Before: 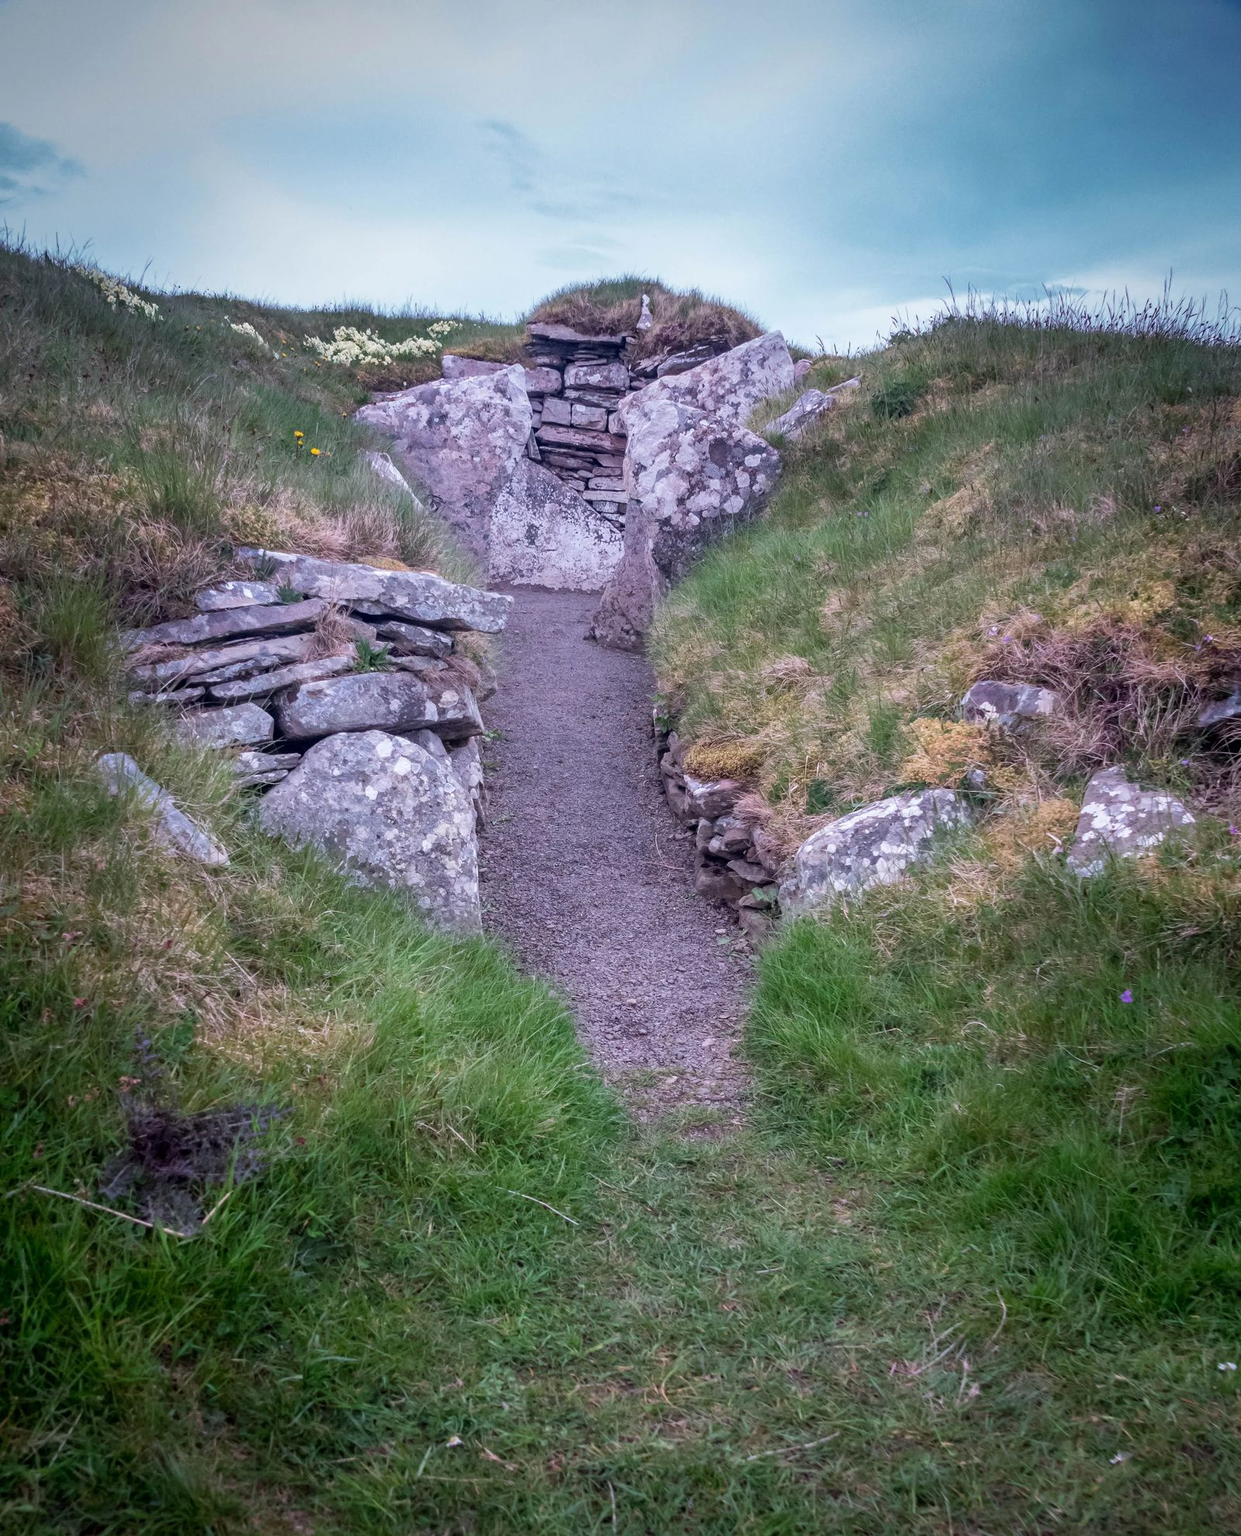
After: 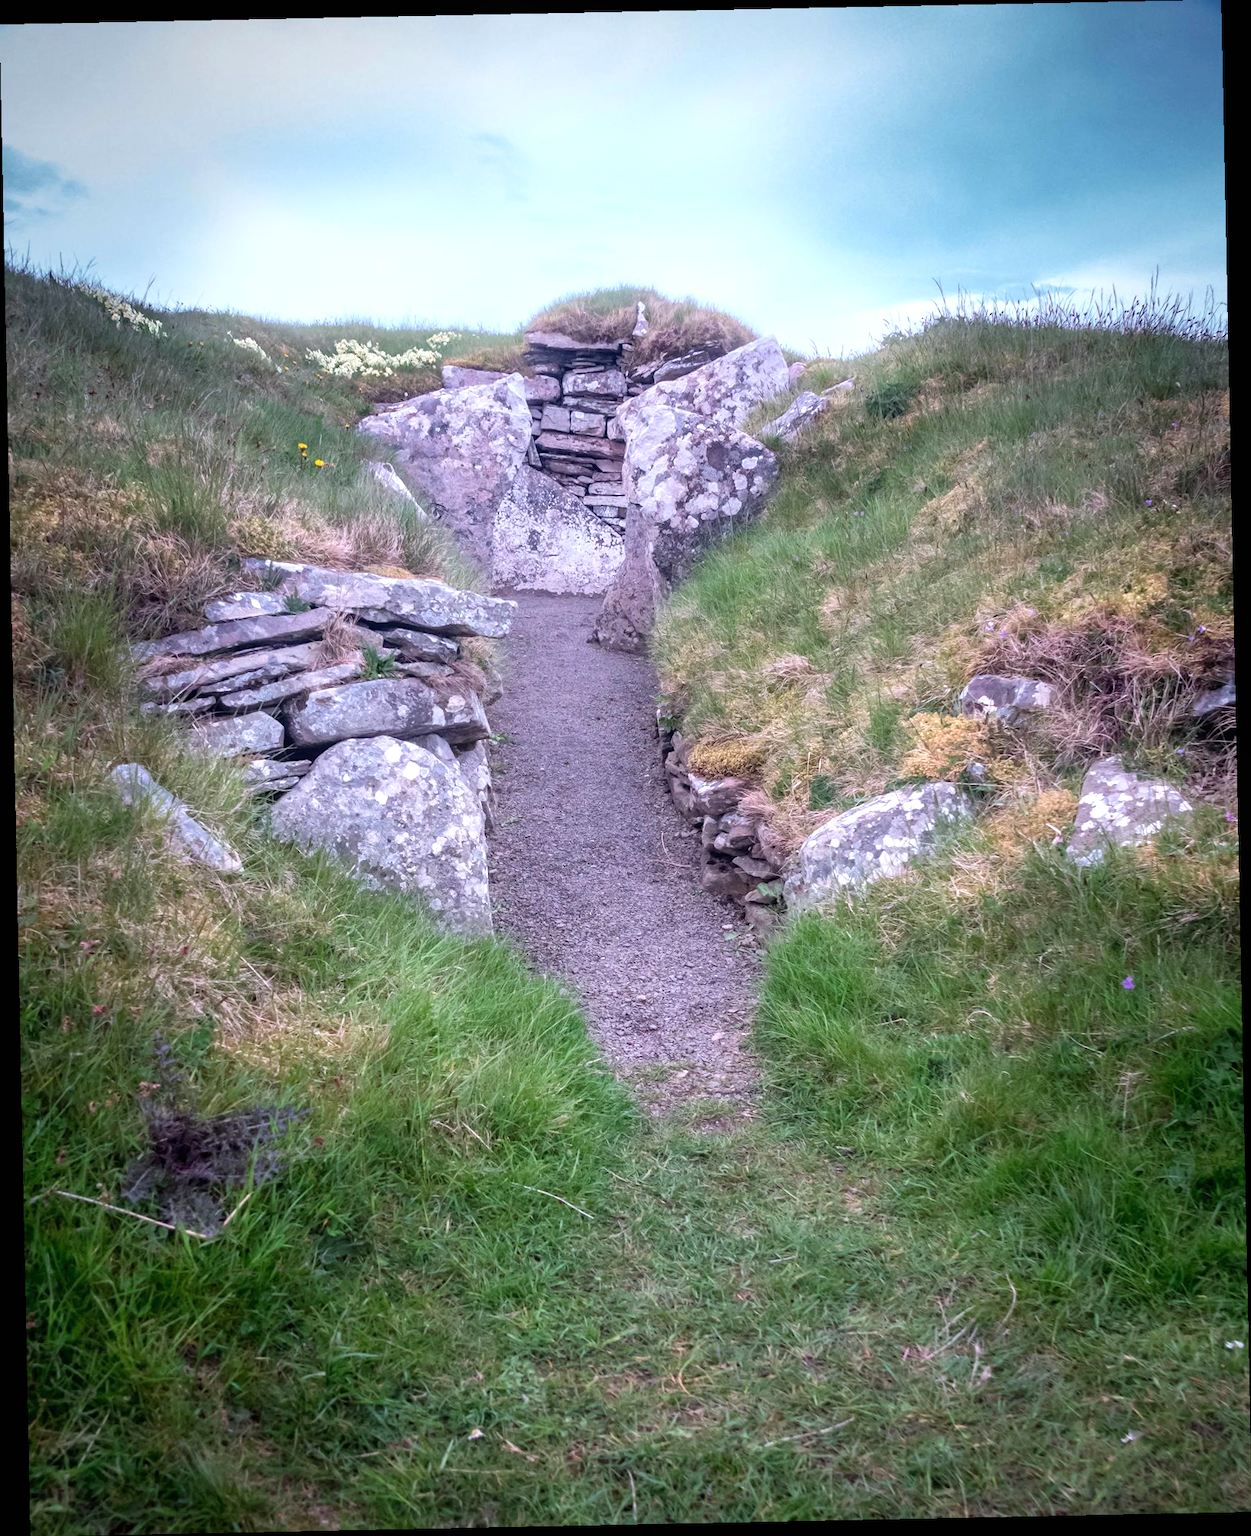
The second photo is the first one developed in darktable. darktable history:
rotate and perspective: rotation -1.17°, automatic cropping off
bloom: size 9%, threshold 100%, strength 7%
exposure: black level correction 0, exposure 0.5 EV, compensate highlight preservation false
